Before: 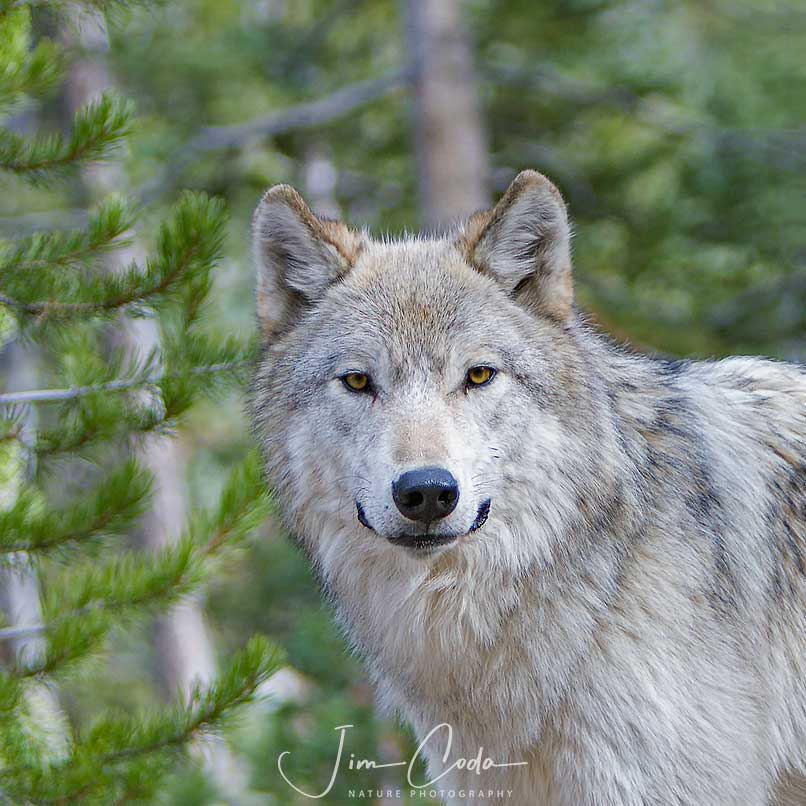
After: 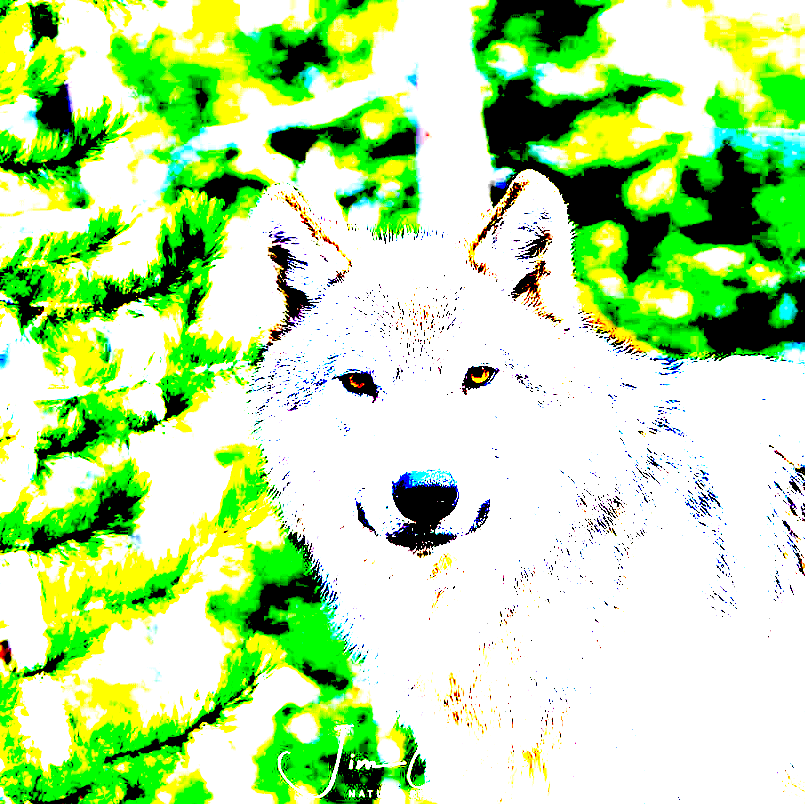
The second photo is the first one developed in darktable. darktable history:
exposure: black level correction 0.099, exposure 3.033 EV, compensate exposure bias true, compensate highlight preservation false
crop: top 0.081%, bottom 0.148%
